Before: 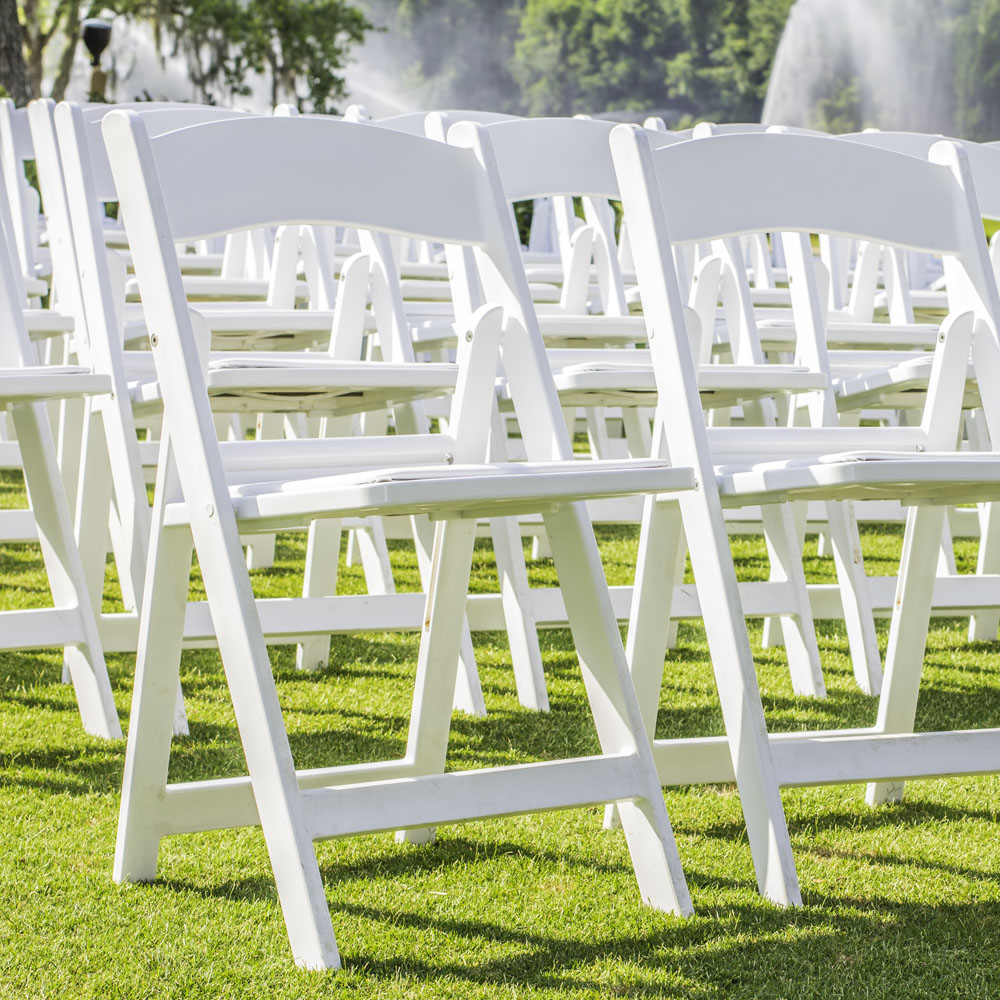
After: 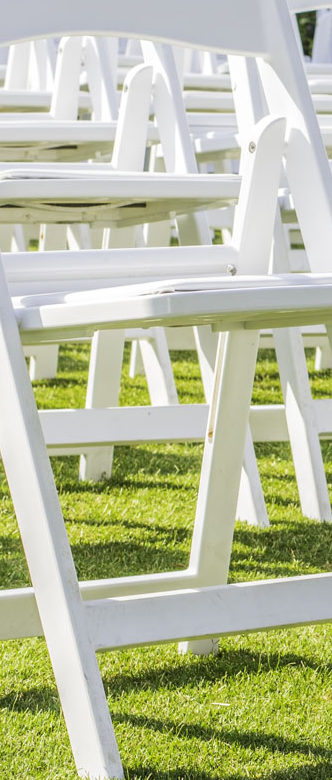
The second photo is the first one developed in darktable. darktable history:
crop and rotate: left 21.735%, top 18.919%, right 44.99%, bottom 2.988%
